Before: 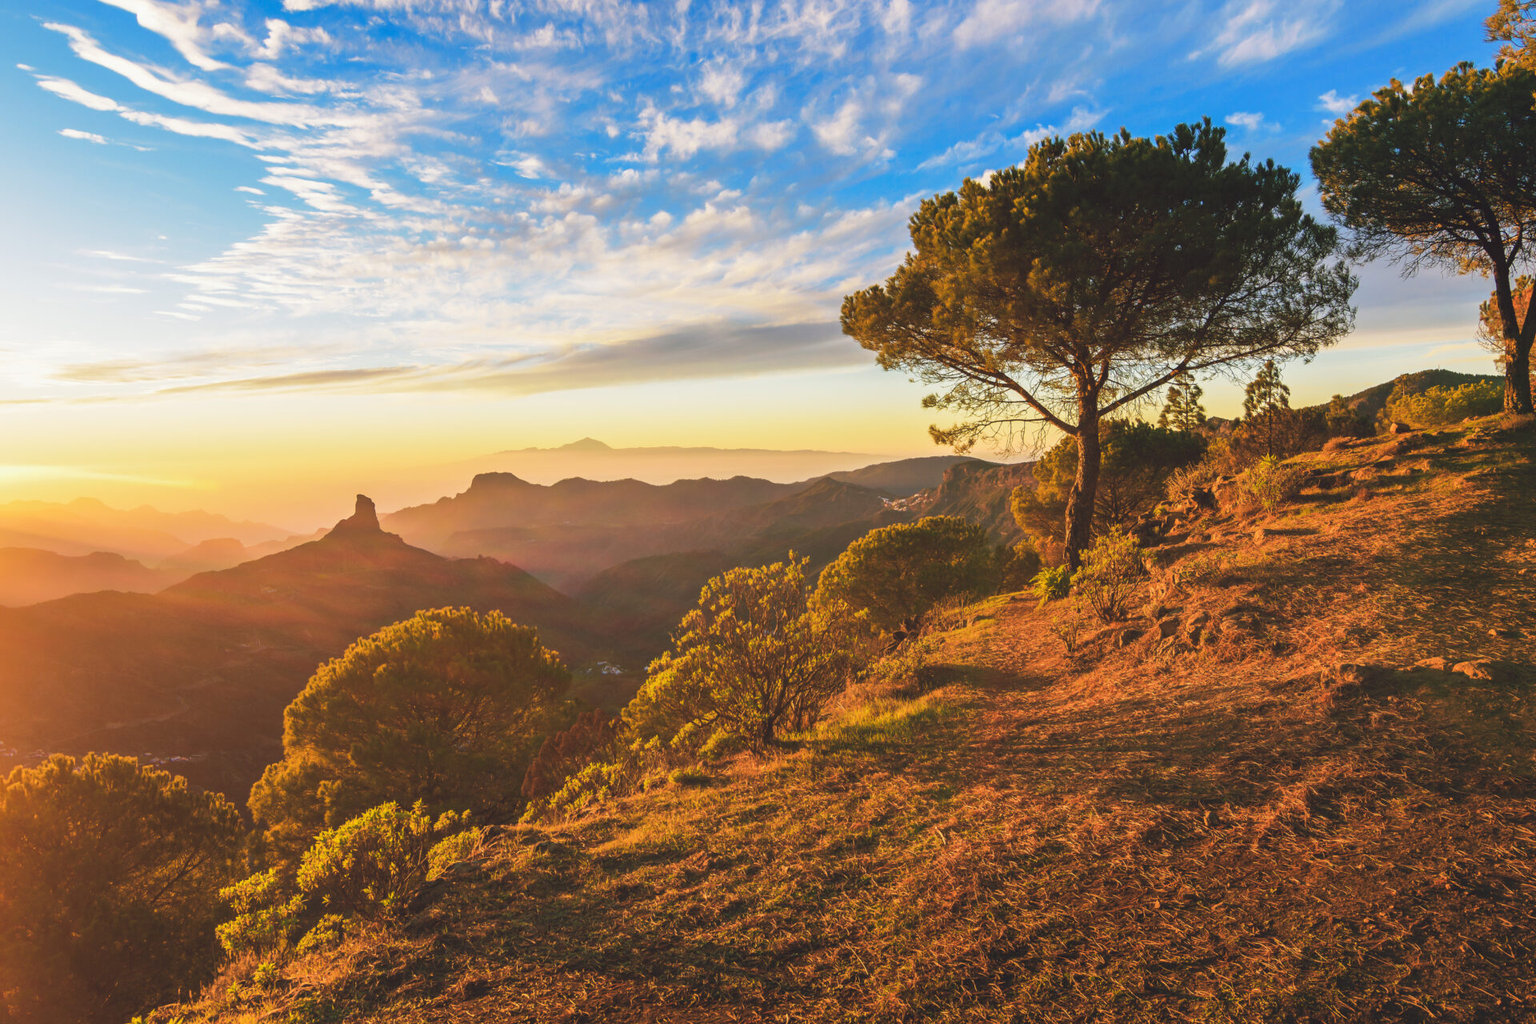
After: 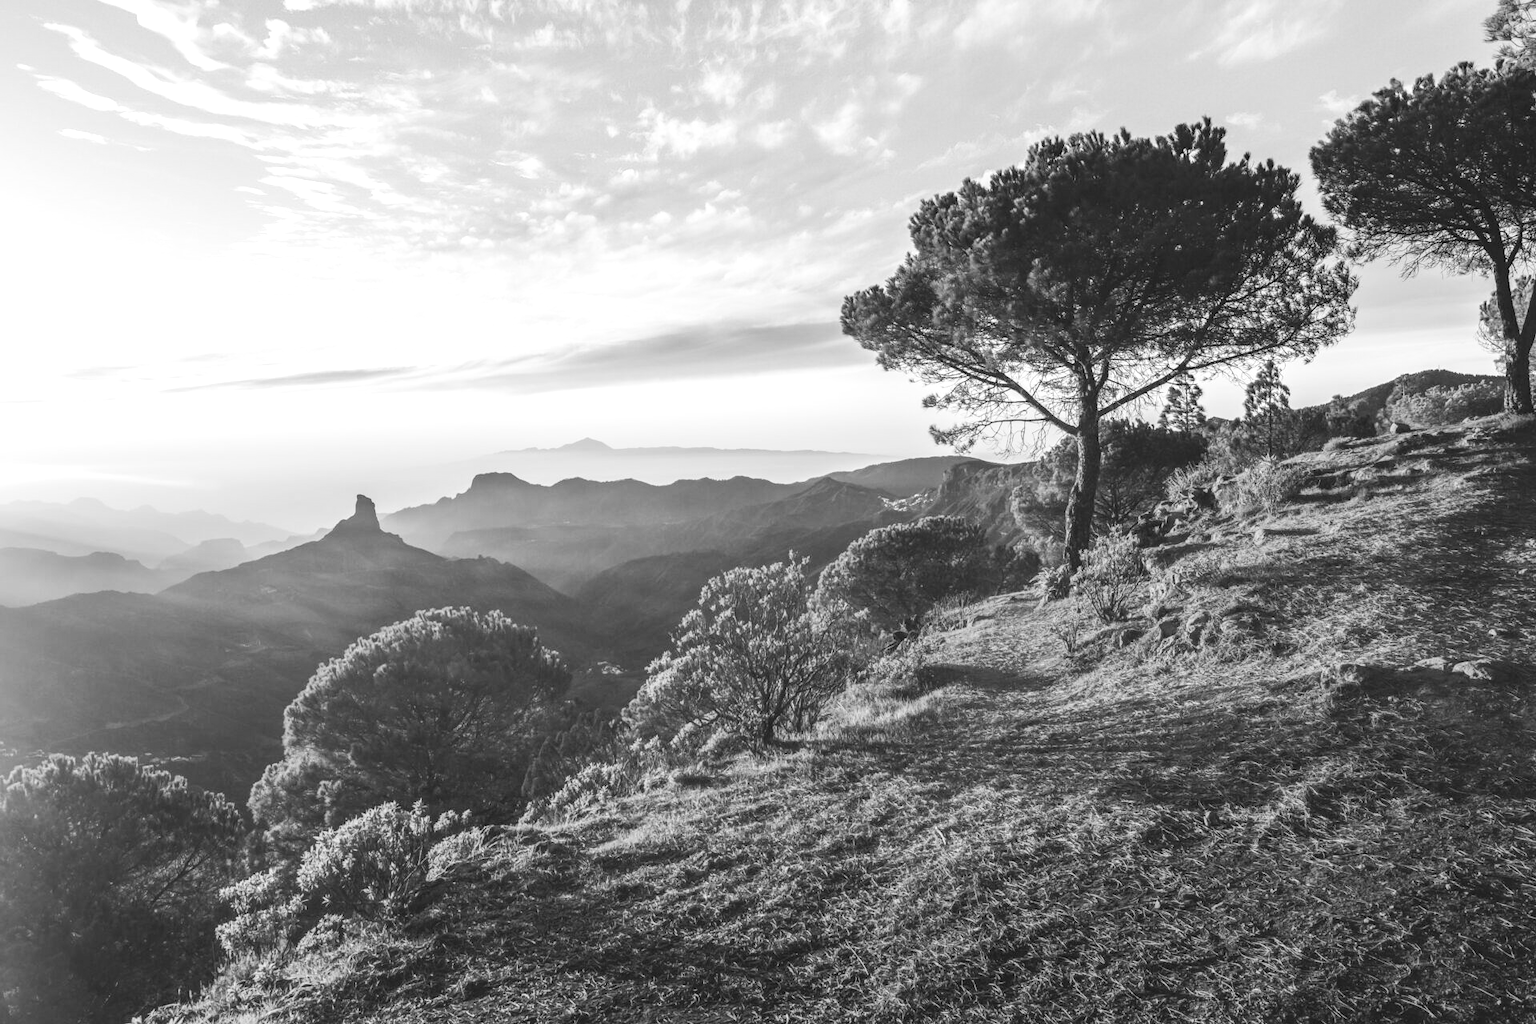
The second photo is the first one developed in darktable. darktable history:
contrast brightness saturation: contrast 0.199, brightness 0.145, saturation 0.142
color calibration: output gray [0.23, 0.37, 0.4, 0], illuminant same as pipeline (D50), adaptation none (bypass), x 0.331, y 0.335, temperature 5021.04 K
local contrast: on, module defaults
tone equalizer: -8 EV -0.428 EV, -7 EV -0.425 EV, -6 EV -0.307 EV, -5 EV -0.186 EV, -3 EV 0.254 EV, -2 EV 0.349 EV, -1 EV 0.386 EV, +0 EV 0.437 EV, mask exposure compensation -0.515 EV
